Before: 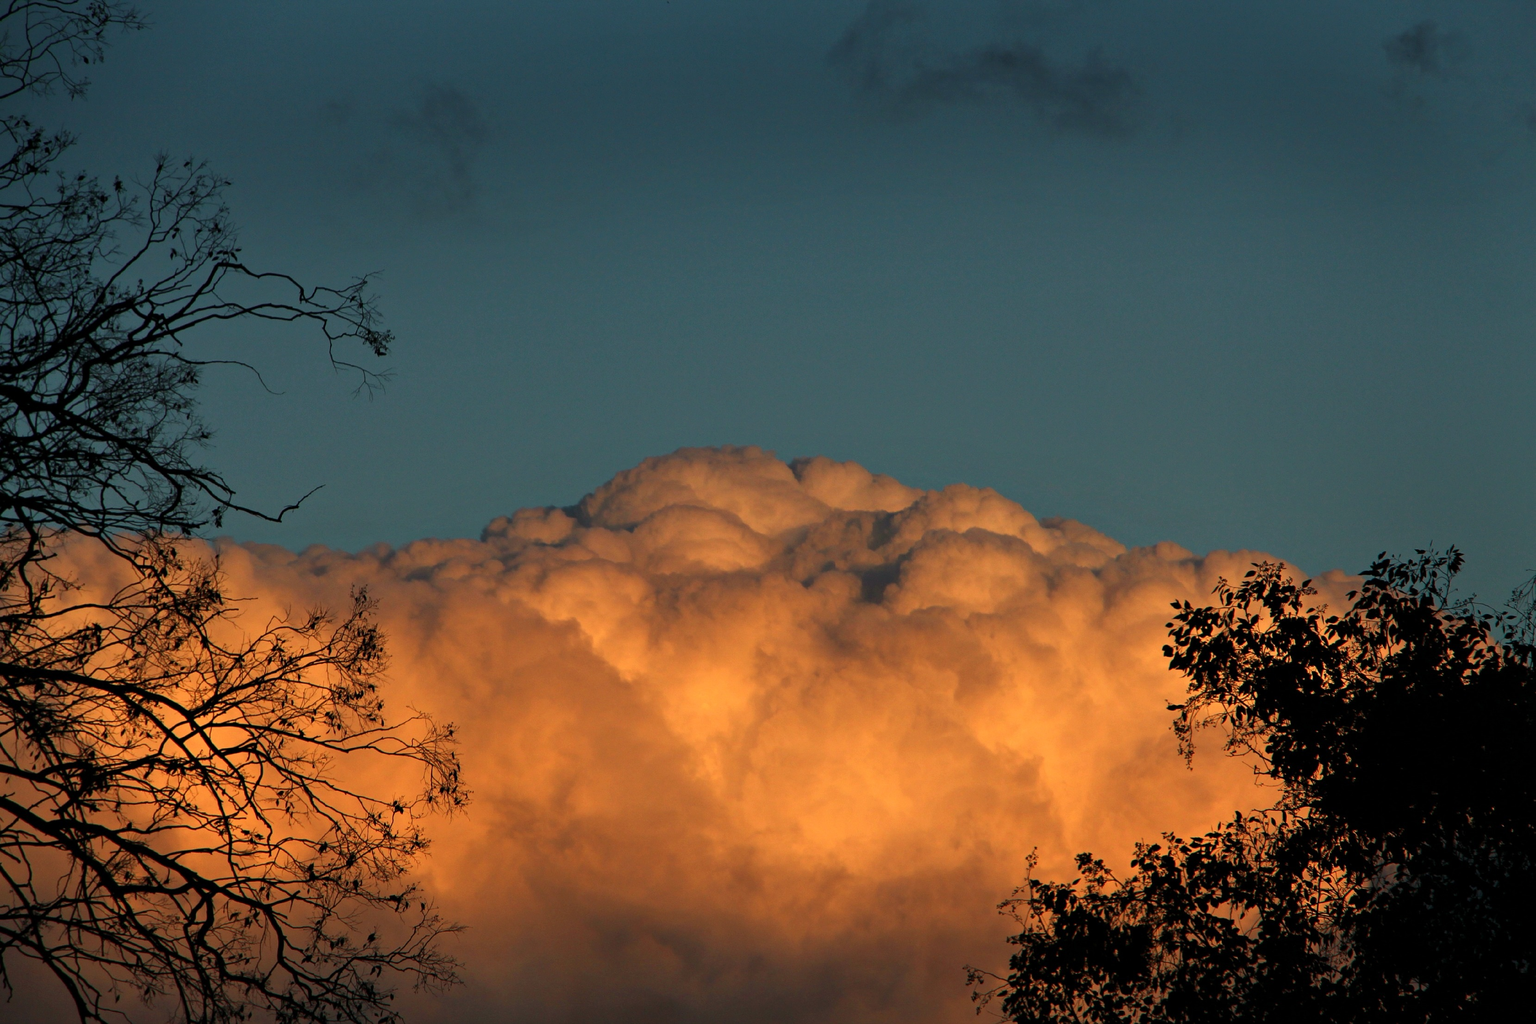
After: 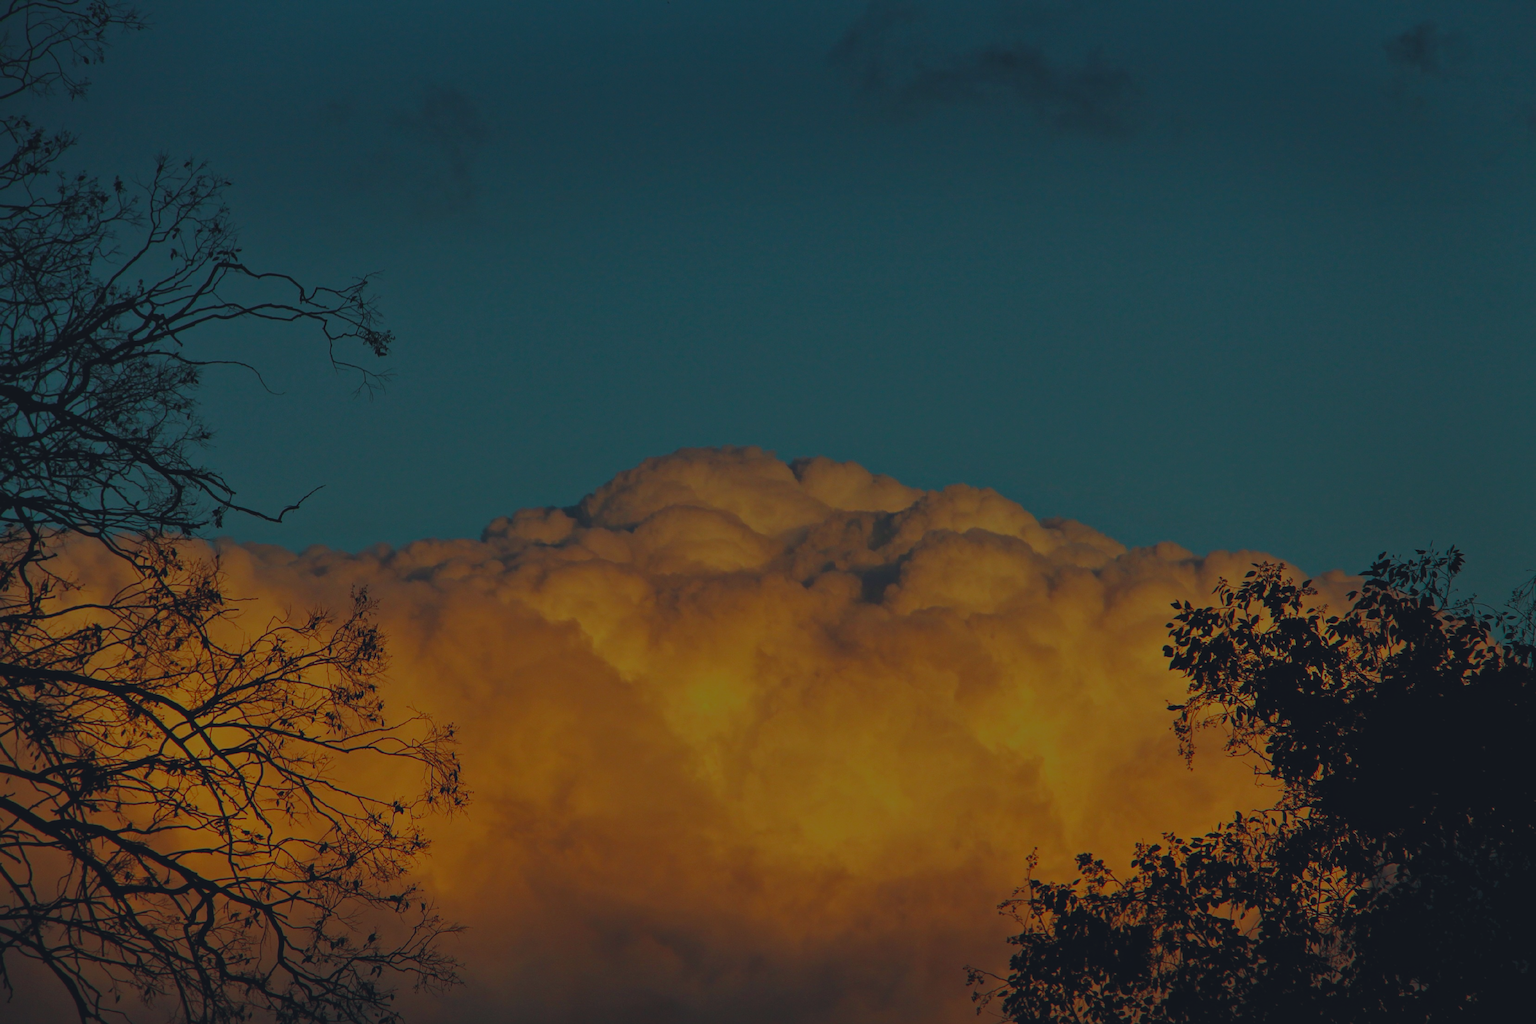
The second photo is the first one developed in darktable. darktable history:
color balance rgb: highlights gain › luminance -33.192%, highlights gain › chroma 5.808%, highlights gain › hue 217°, global offset › chroma 0.051%, global offset › hue 253.79°, perceptual saturation grading › global saturation 29.474%
base curve: curves: ch0 [(0, 0) (0.826, 0.587) (1, 1)]
levels: black 0.101%
exposure: black level correction -0.014, exposure -0.193 EV, compensate highlight preservation false
local contrast: mode bilateral grid, contrast 11, coarseness 26, detail 115%, midtone range 0.2
